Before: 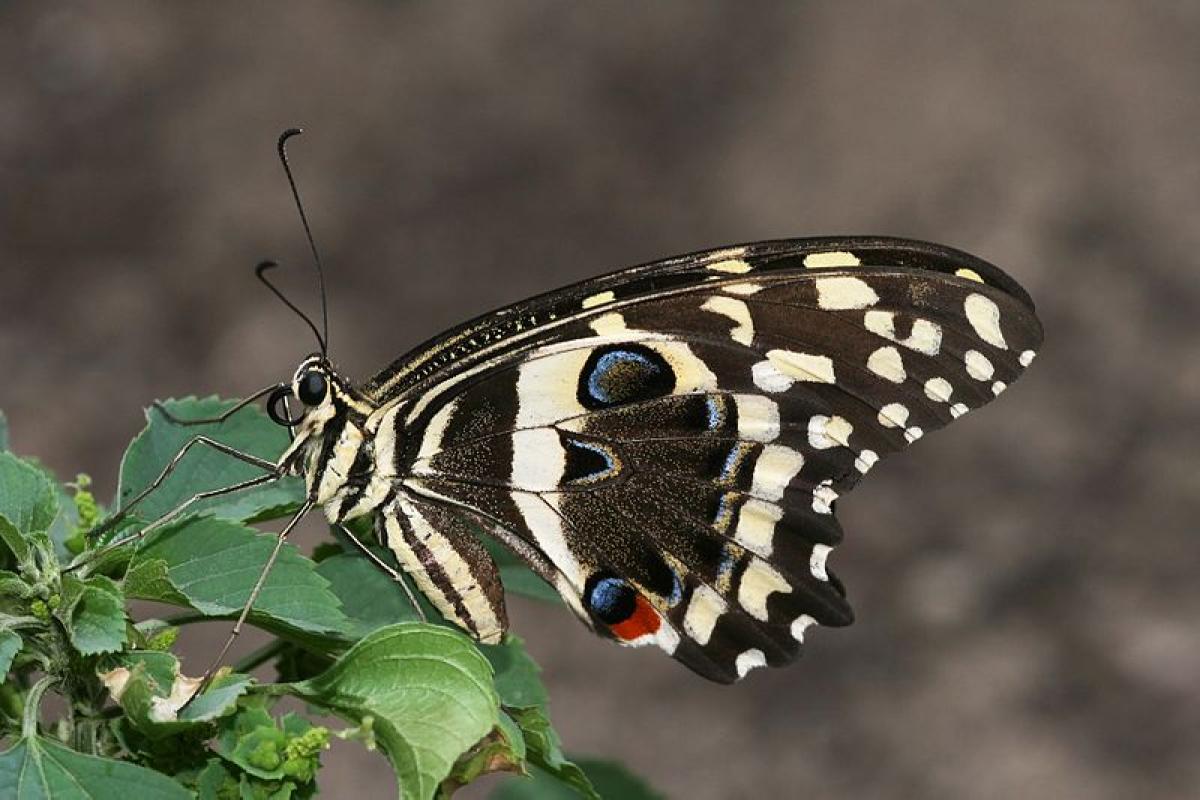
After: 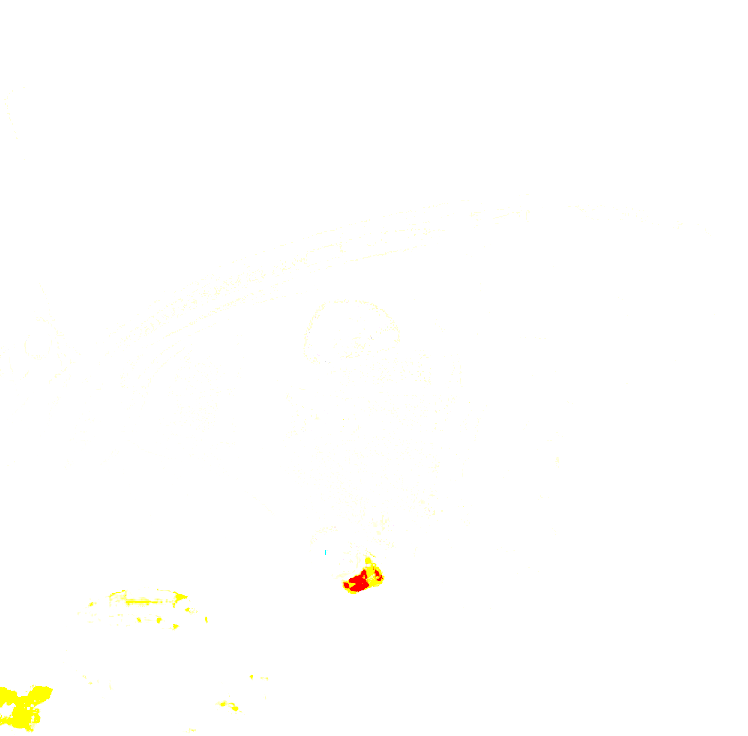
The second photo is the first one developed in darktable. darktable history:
crop and rotate: left 22.918%, top 5.629%, right 14.711%, bottom 2.247%
tone curve: curves: ch0 [(0, 0.012) (0.036, 0.035) (0.274, 0.288) (0.504, 0.536) (0.844, 0.84) (1, 0.983)]; ch1 [(0, 0) (0.389, 0.403) (0.462, 0.486) (0.499, 0.498) (0.511, 0.502) (0.536, 0.547) (0.567, 0.588) (0.626, 0.645) (0.749, 0.781) (1, 1)]; ch2 [(0, 0) (0.457, 0.486) (0.5, 0.5) (0.56, 0.551) (0.615, 0.607) (0.704, 0.732) (1, 1)], color space Lab, independent channels, preserve colors none
exposure: exposure 8 EV, compensate highlight preservation false
local contrast: on, module defaults
